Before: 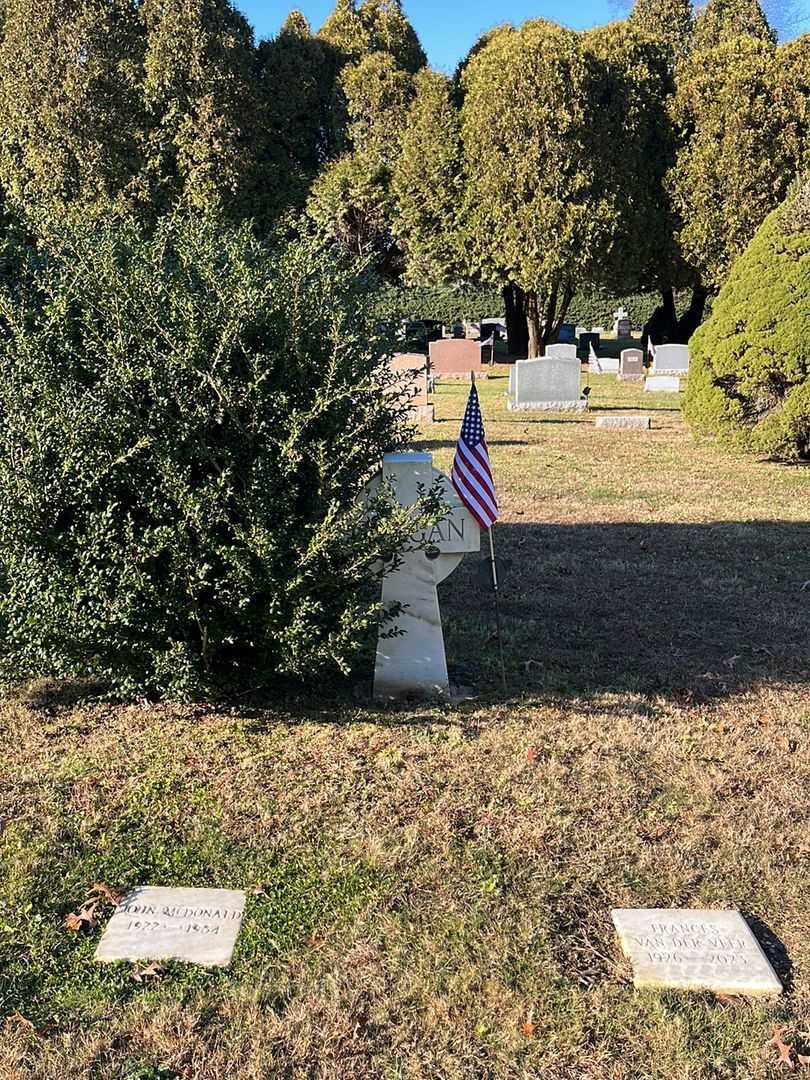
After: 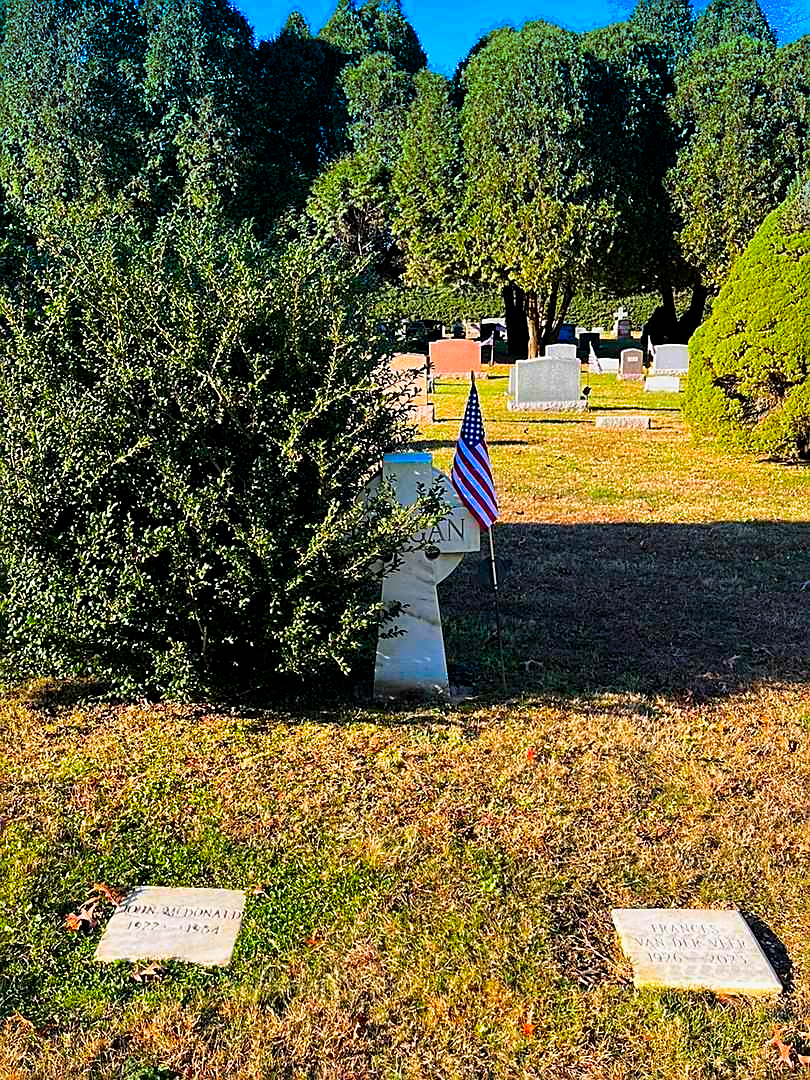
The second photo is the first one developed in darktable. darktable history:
filmic rgb: black relative exposure -12 EV, white relative exposure 2.8 EV, threshold 3 EV, target black luminance 0%, hardness 8.06, latitude 70.41%, contrast 1.14, highlights saturation mix 10%, shadows ↔ highlights balance -0.388%, color science v4 (2020), iterations of high-quality reconstruction 10, contrast in shadows soft, contrast in highlights soft, enable highlight reconstruction true
graduated density: density 2.02 EV, hardness 44%, rotation 0.374°, offset 8.21, hue 208.8°, saturation 97%
color correction: saturation 1.8
sharpen: on, module defaults
